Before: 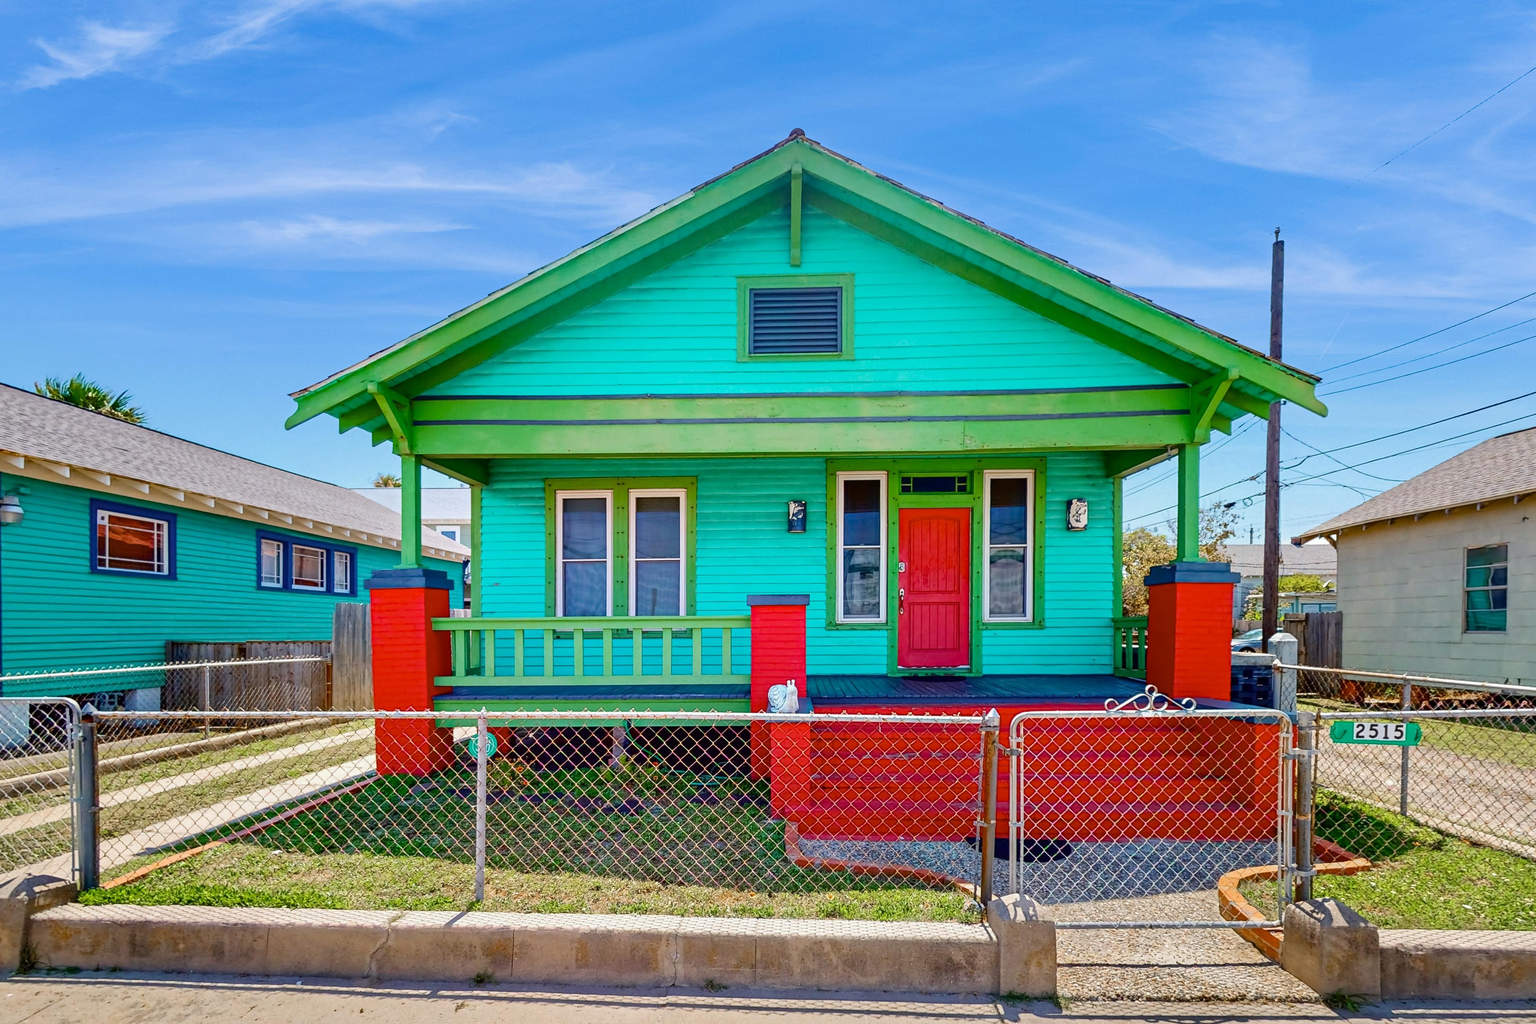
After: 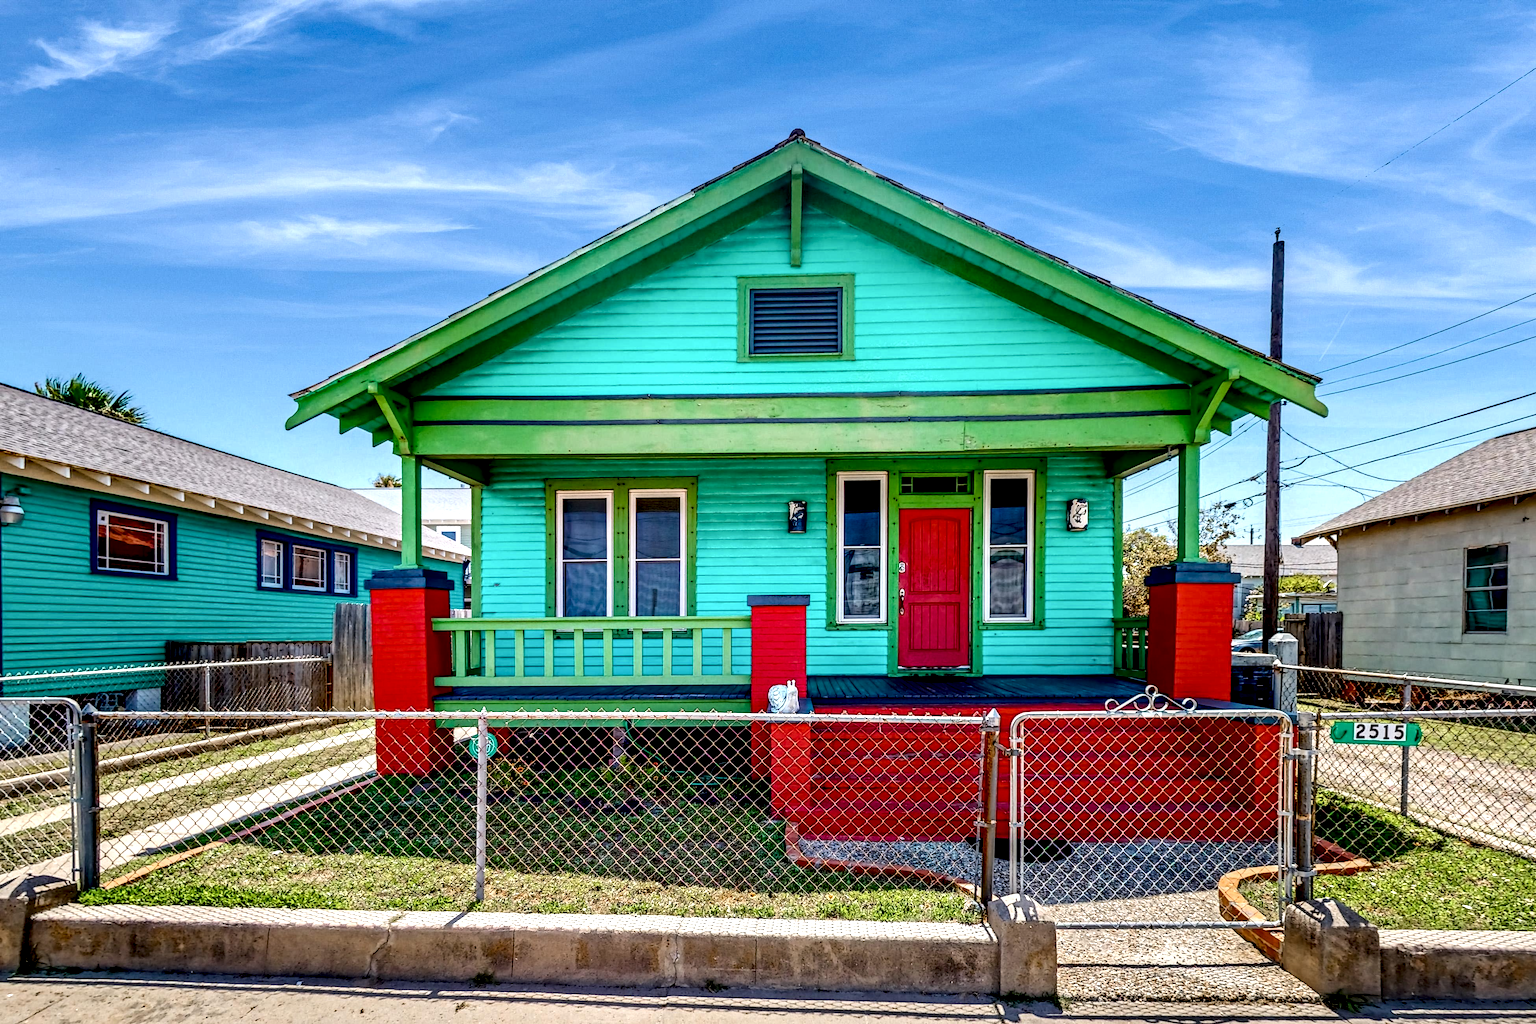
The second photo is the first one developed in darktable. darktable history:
local contrast: detail 203%
